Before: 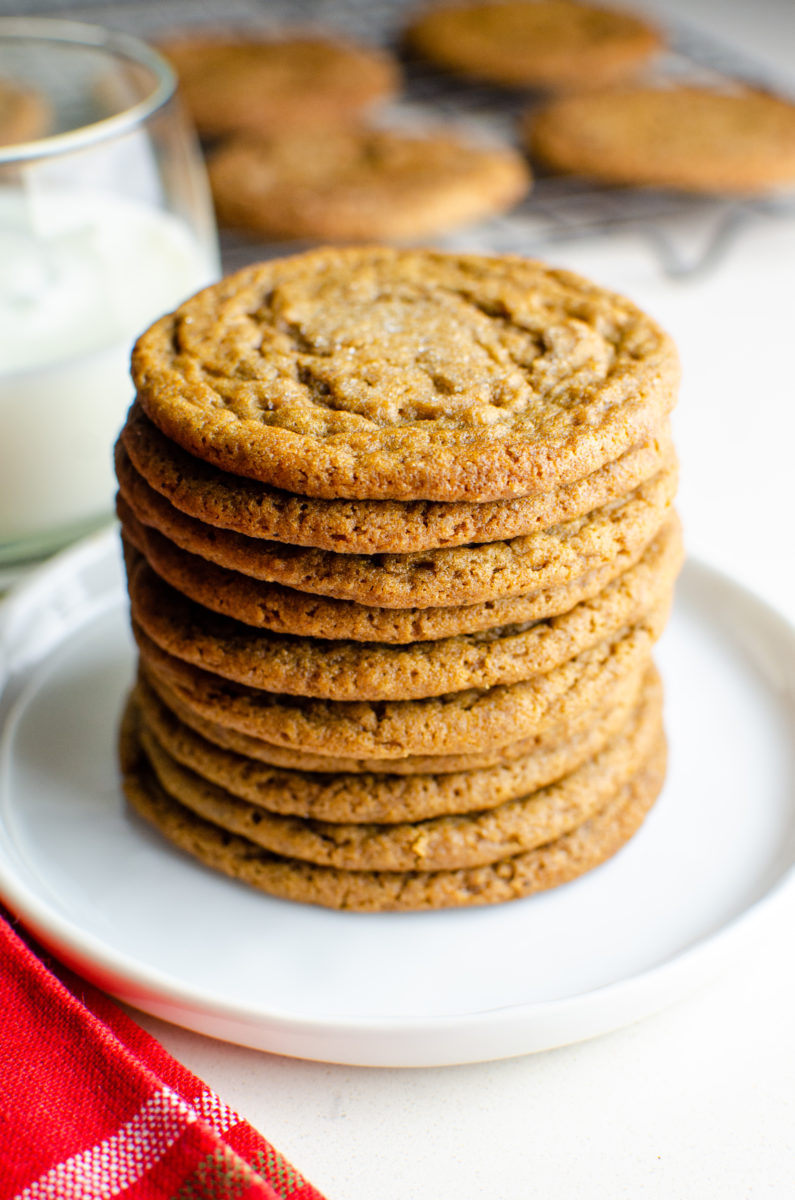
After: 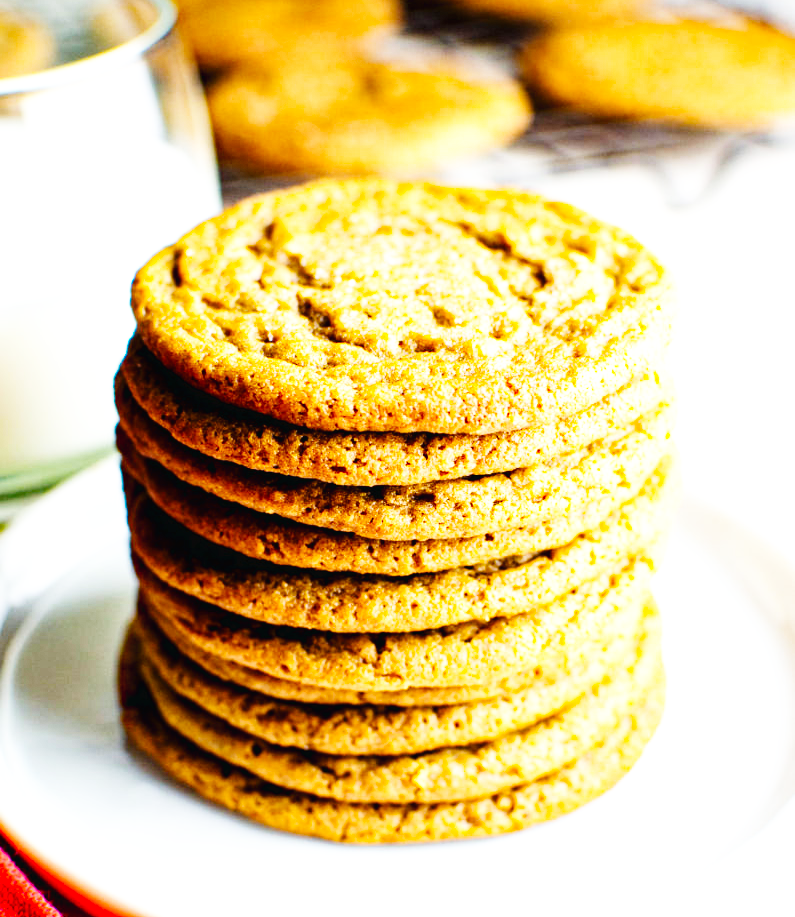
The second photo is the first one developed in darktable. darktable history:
crop: top 5.723%, bottom 17.78%
haze removal: strength 0.522, distance 0.924, compatibility mode true, adaptive false
tone equalizer: -8 EV -0.389 EV, -7 EV -0.374 EV, -6 EV -0.32 EV, -5 EV -0.196 EV, -3 EV 0.21 EV, -2 EV 0.357 EV, -1 EV 0.402 EV, +0 EV 0.422 EV, edges refinement/feathering 500, mask exposure compensation -1.57 EV, preserve details no
base curve: curves: ch0 [(0, 0.003) (0.001, 0.002) (0.006, 0.004) (0.02, 0.022) (0.048, 0.086) (0.094, 0.234) (0.162, 0.431) (0.258, 0.629) (0.385, 0.8) (0.548, 0.918) (0.751, 0.988) (1, 1)], preserve colors none
